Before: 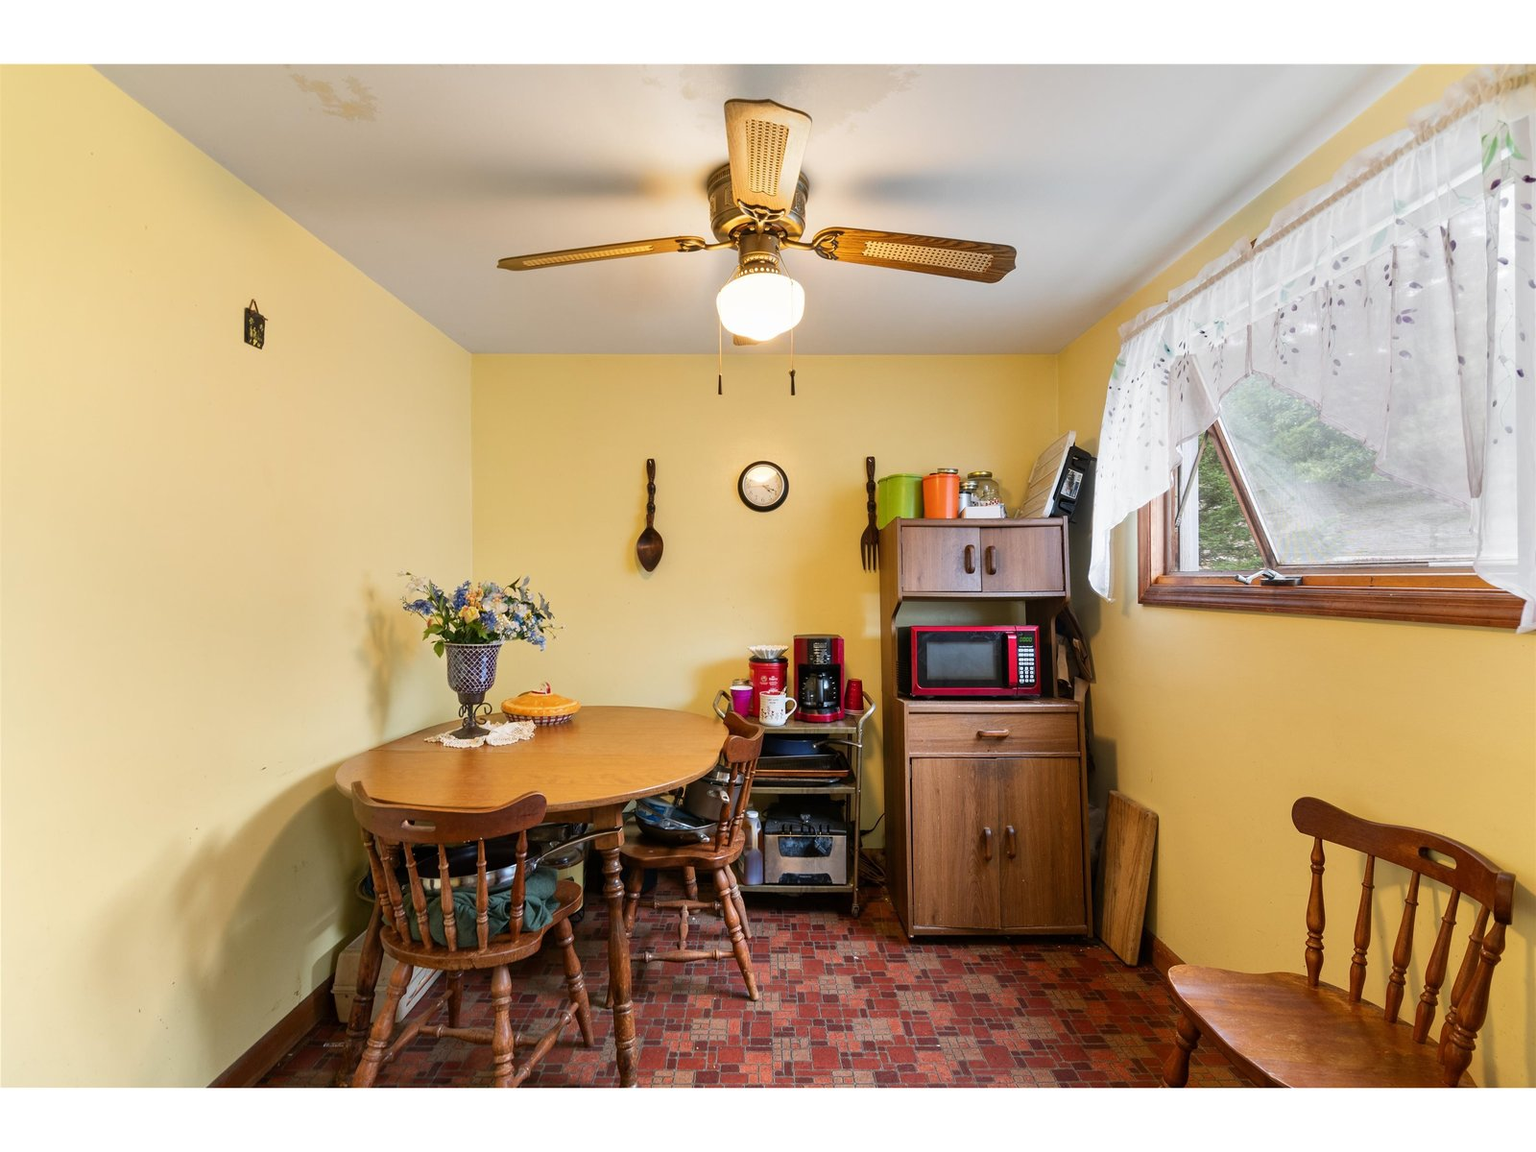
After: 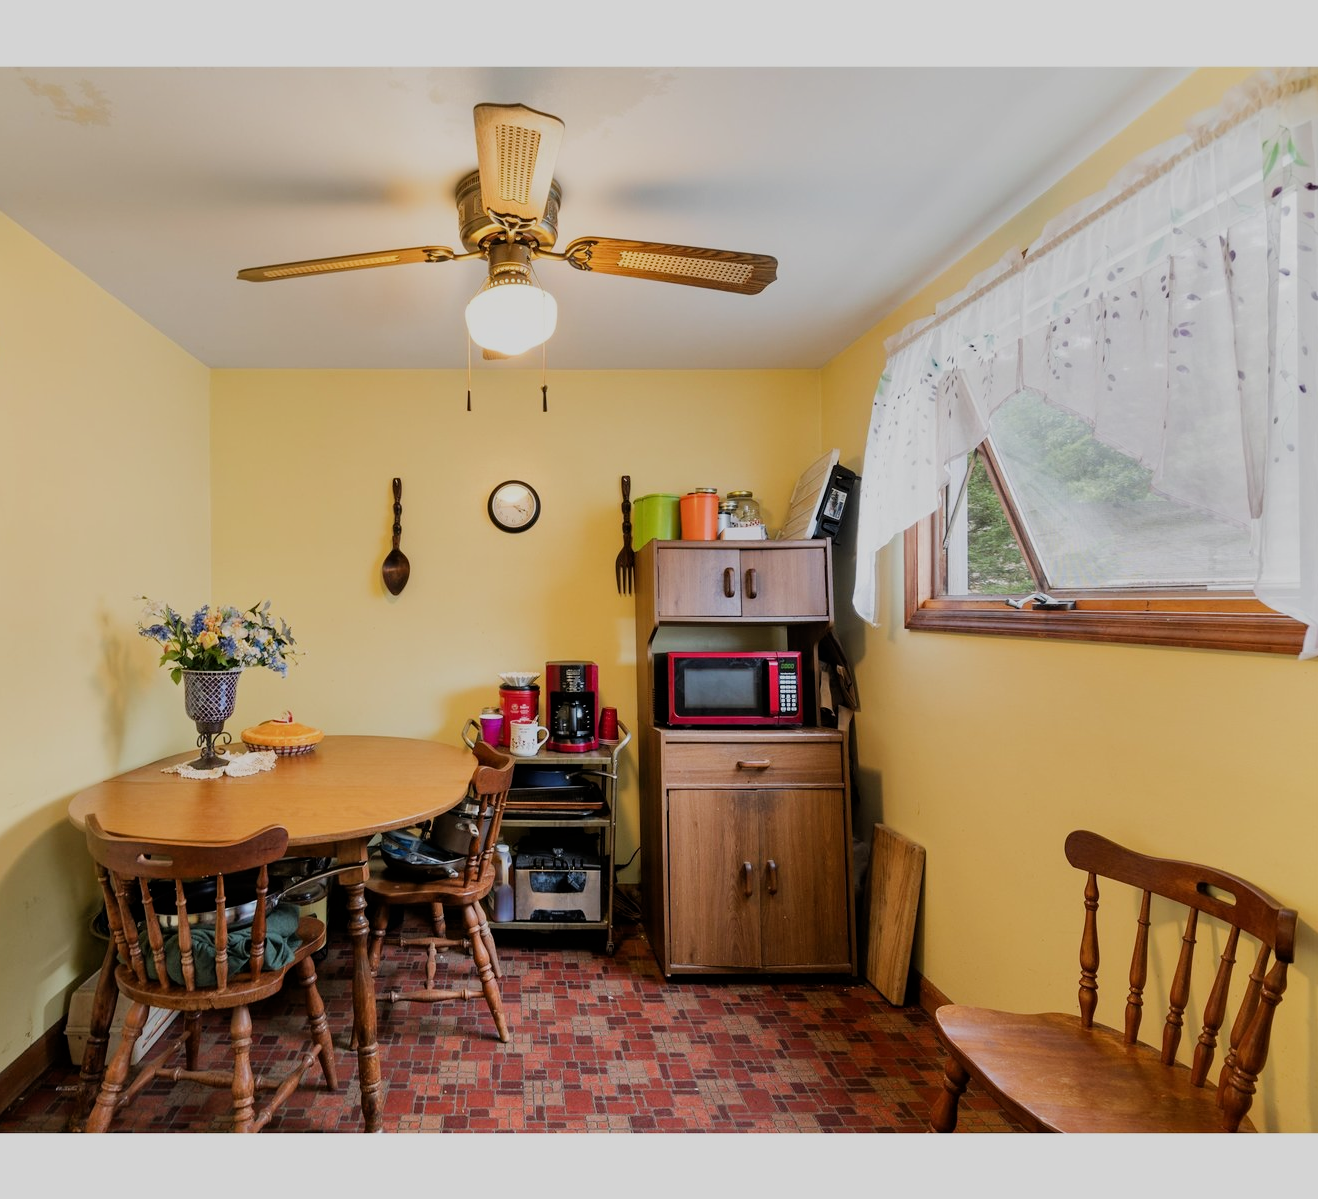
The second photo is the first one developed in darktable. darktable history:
filmic rgb: black relative exposure -7.65 EV, white relative exposure 4.56 EV, hardness 3.61
crop: left 17.582%, bottom 0.031%
